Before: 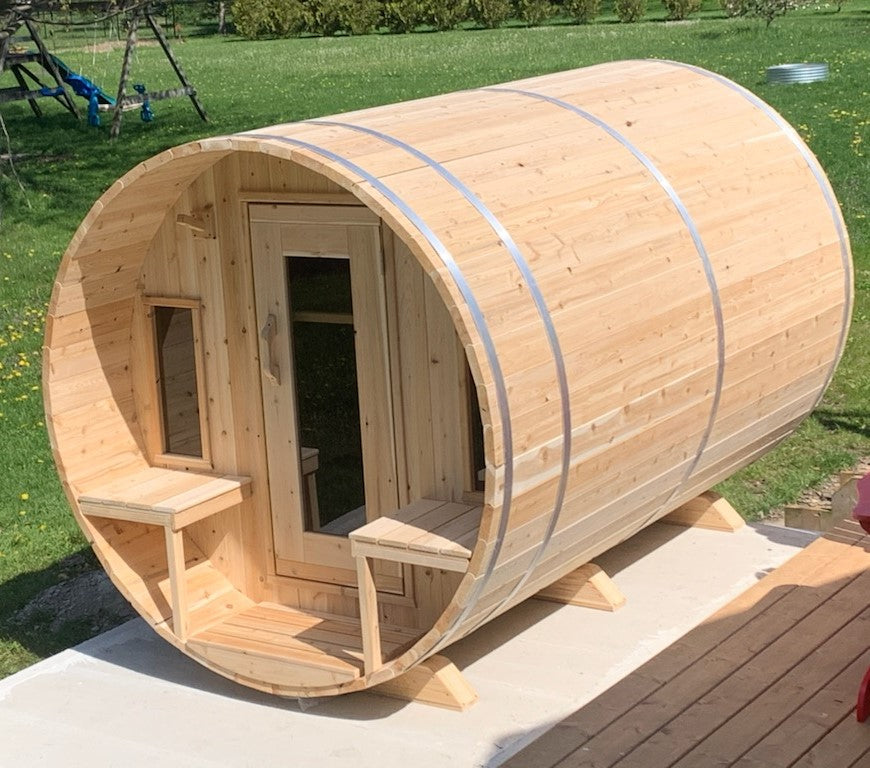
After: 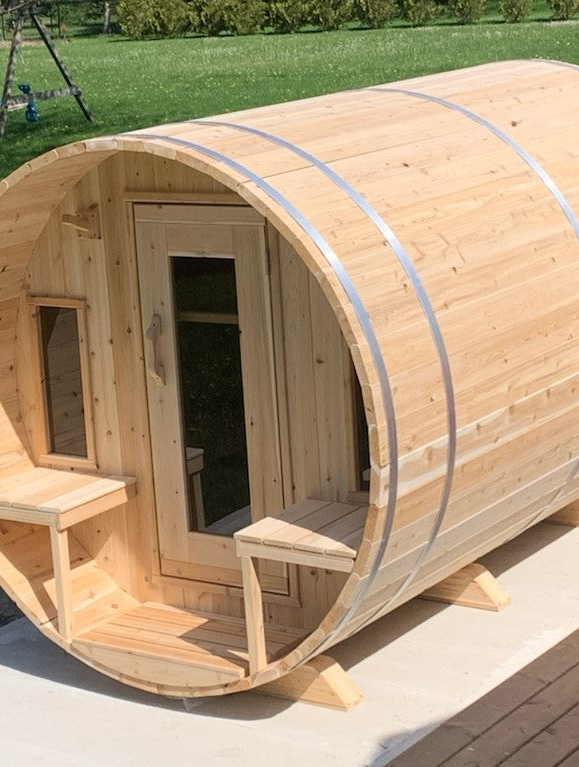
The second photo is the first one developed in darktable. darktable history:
crop and rotate: left 13.35%, right 20.06%
